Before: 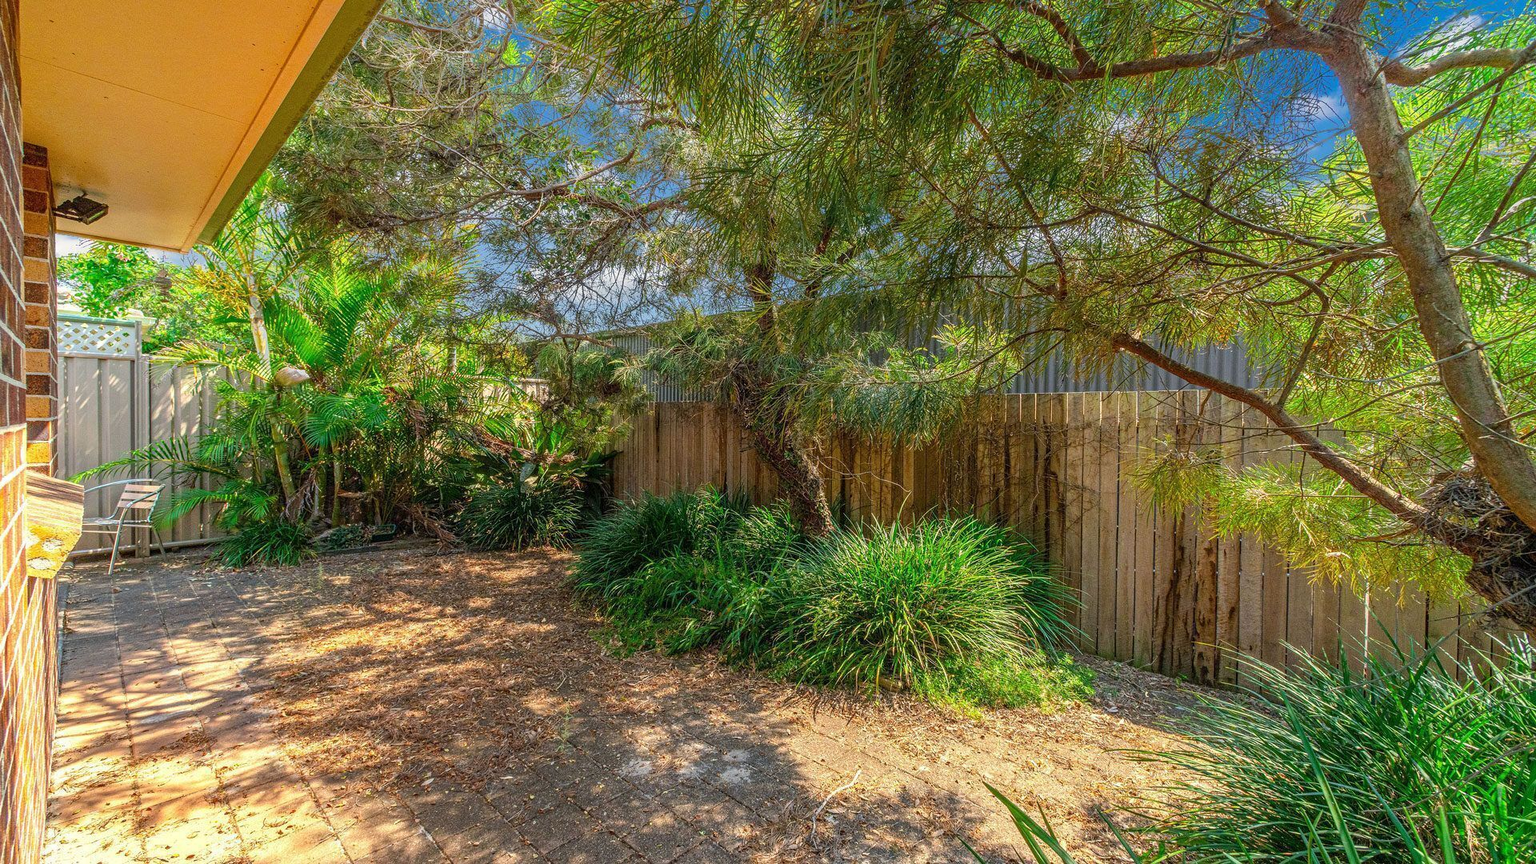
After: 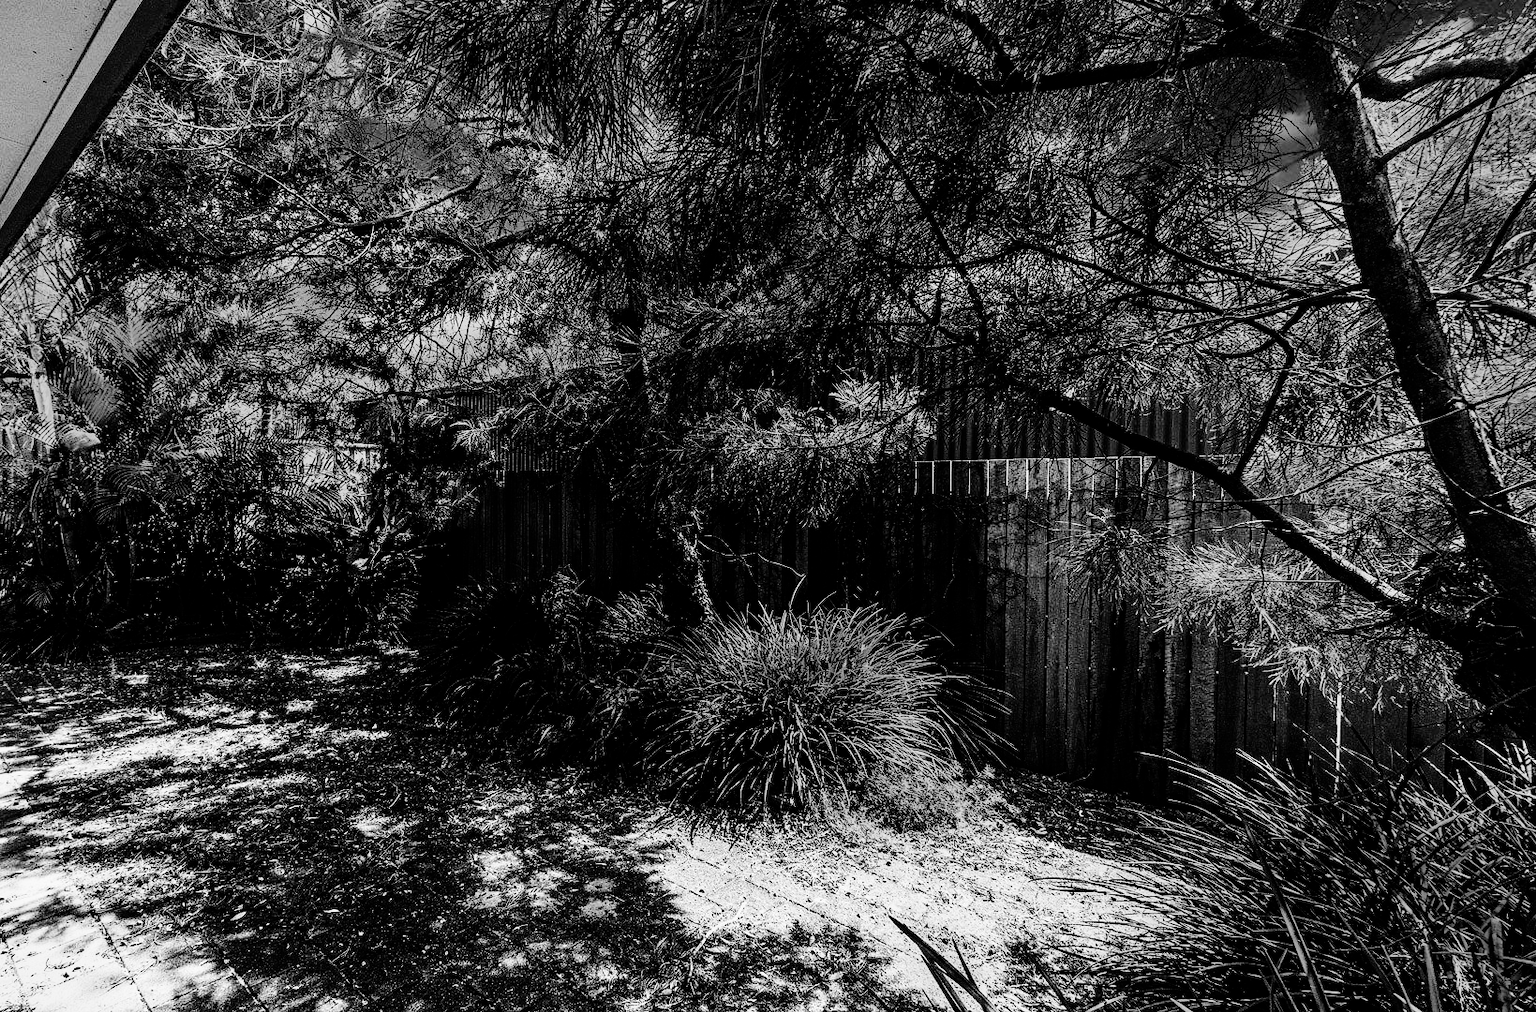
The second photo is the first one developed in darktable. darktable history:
exposure: black level correction 0.001, exposure 0.3 EV, compensate highlight preservation false
rgb curve: curves: ch0 [(0, 0) (0.072, 0.166) (0.217, 0.293) (0.414, 0.42) (1, 1)], compensate middle gray true, preserve colors basic power
crop and rotate: left 14.584%
color balance rgb: shadows lift › chroma 1%, shadows lift › hue 113°, highlights gain › chroma 0.2%, highlights gain › hue 333°, perceptual saturation grading › global saturation 20%, perceptual saturation grading › highlights -50%, perceptual saturation grading › shadows 25%, contrast -10%
contrast brightness saturation: contrast 0.77, brightness -1, saturation 1
monochrome: a 26.22, b 42.67, size 0.8
